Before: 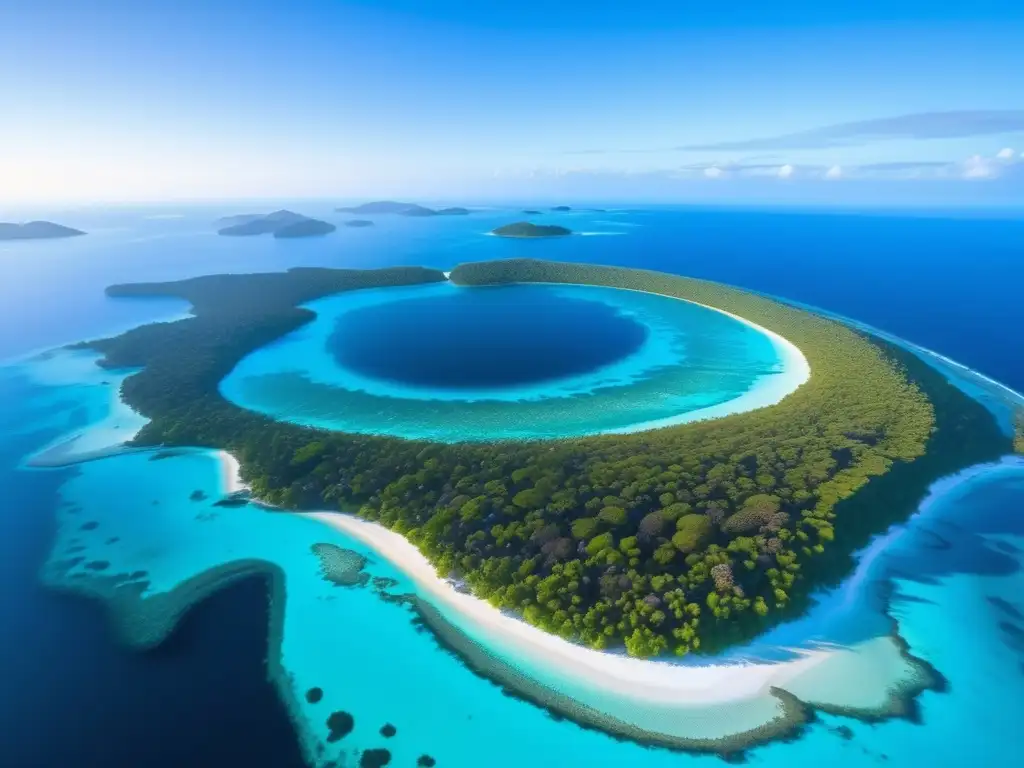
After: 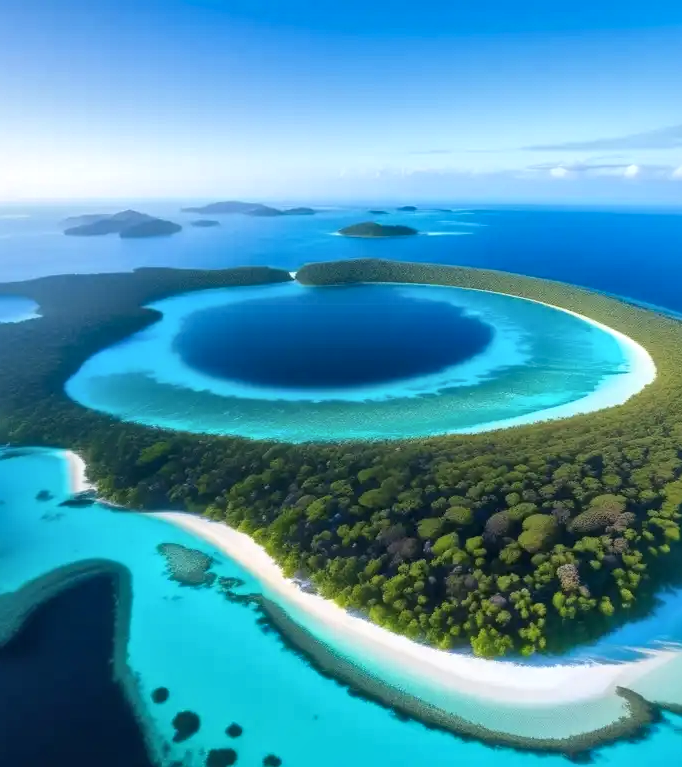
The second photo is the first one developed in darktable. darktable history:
crop and rotate: left 15.055%, right 18.278%
local contrast: mode bilateral grid, contrast 20, coarseness 50, detail 161%, midtone range 0.2
